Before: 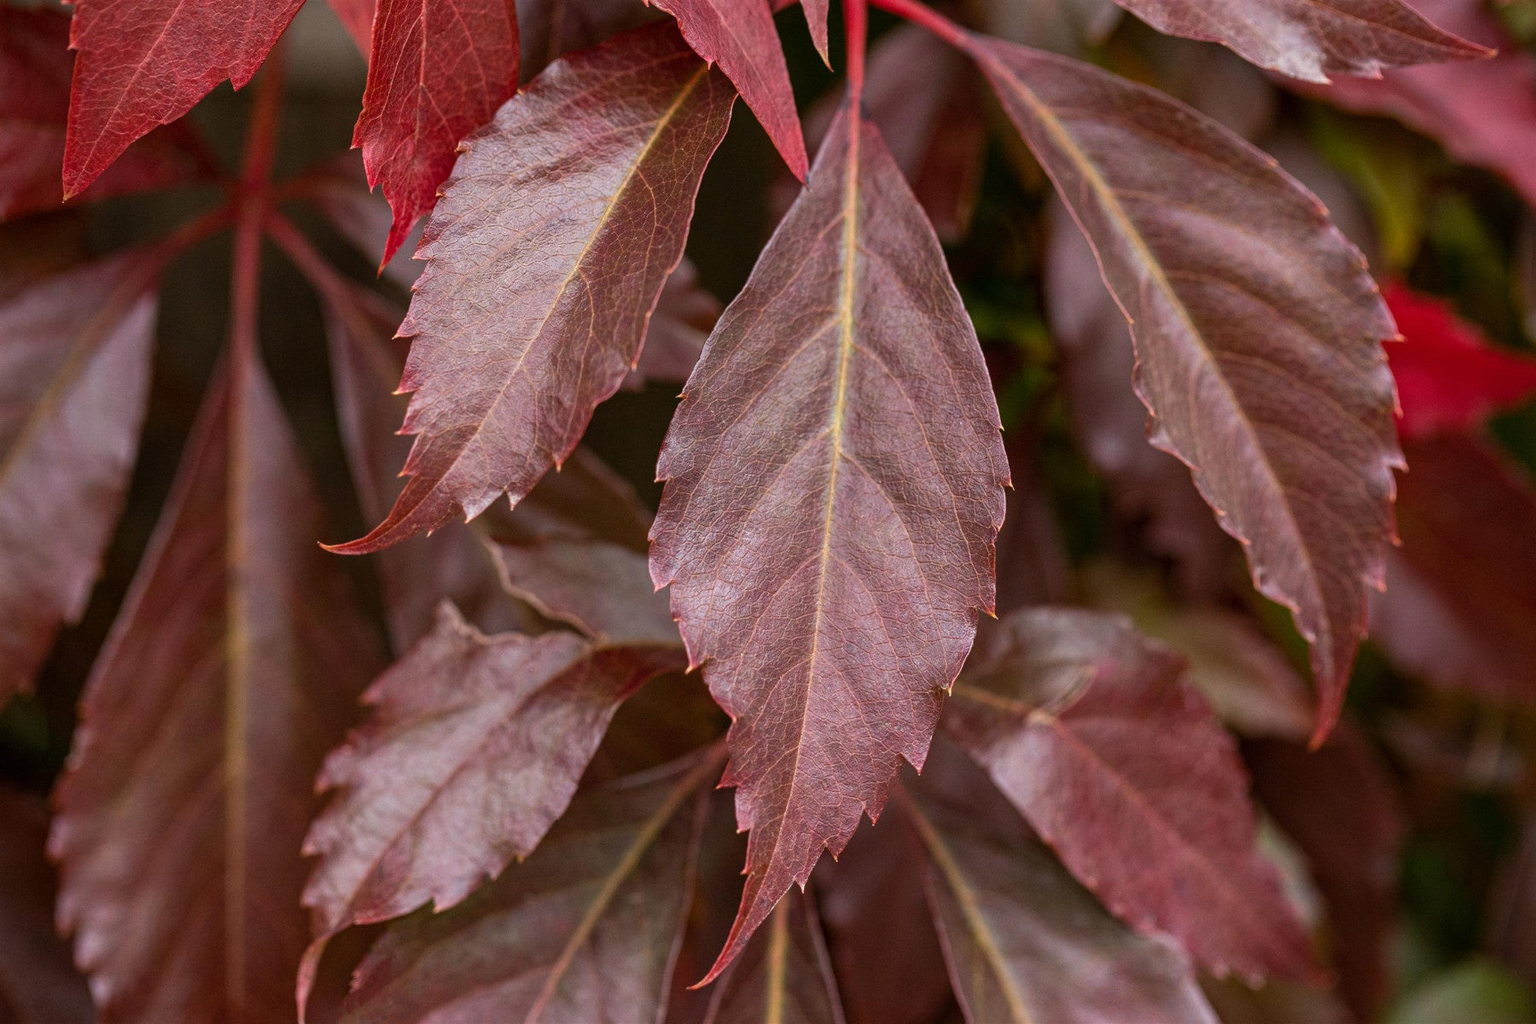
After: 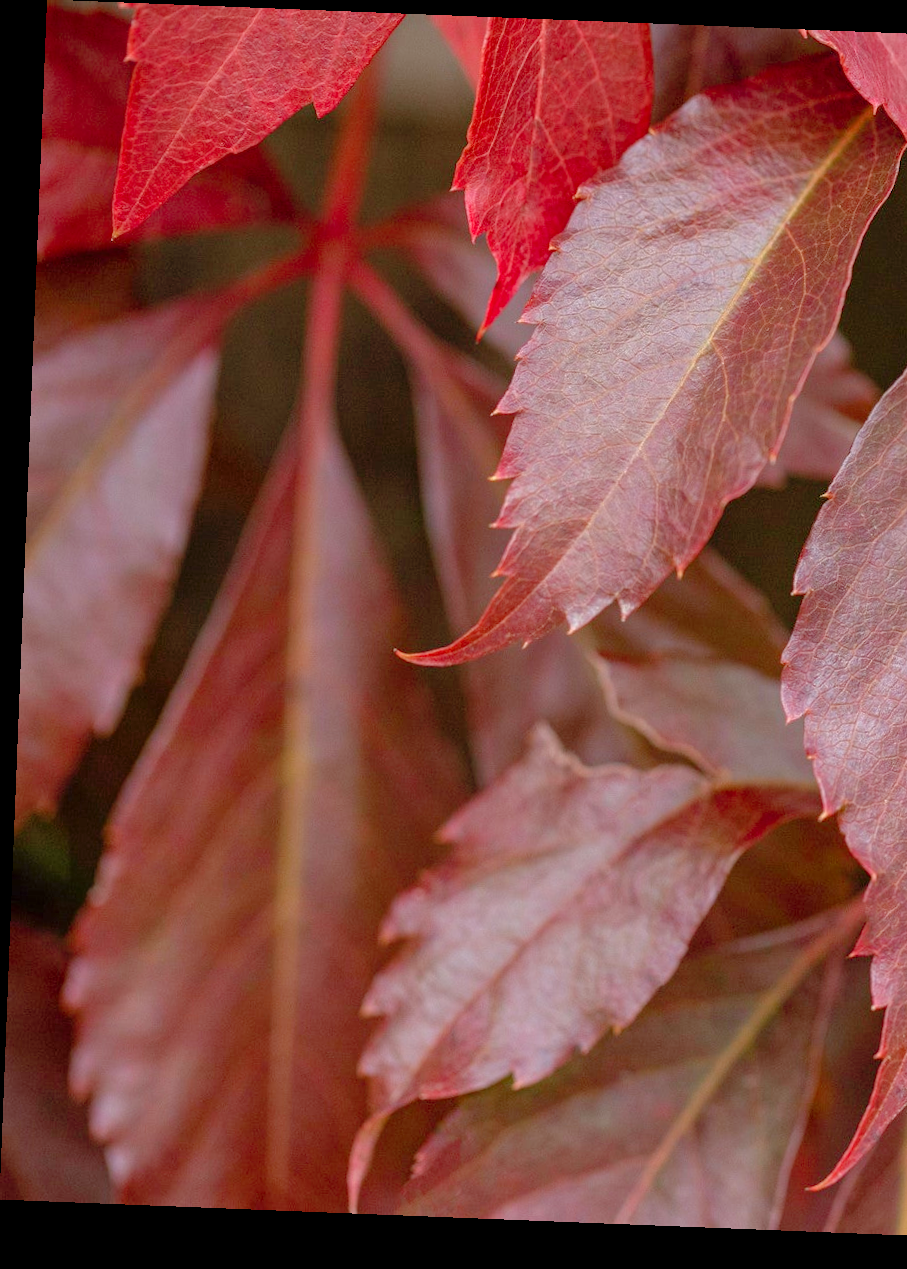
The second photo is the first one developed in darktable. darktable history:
rotate and perspective: rotation 2.27°, automatic cropping off
tone curve: curves: ch0 [(0, 0) (0.004, 0.008) (0.077, 0.156) (0.169, 0.29) (0.774, 0.774) (1, 1)], color space Lab, linked channels, preserve colors none
crop and rotate: left 0%, top 0%, right 50.845%
